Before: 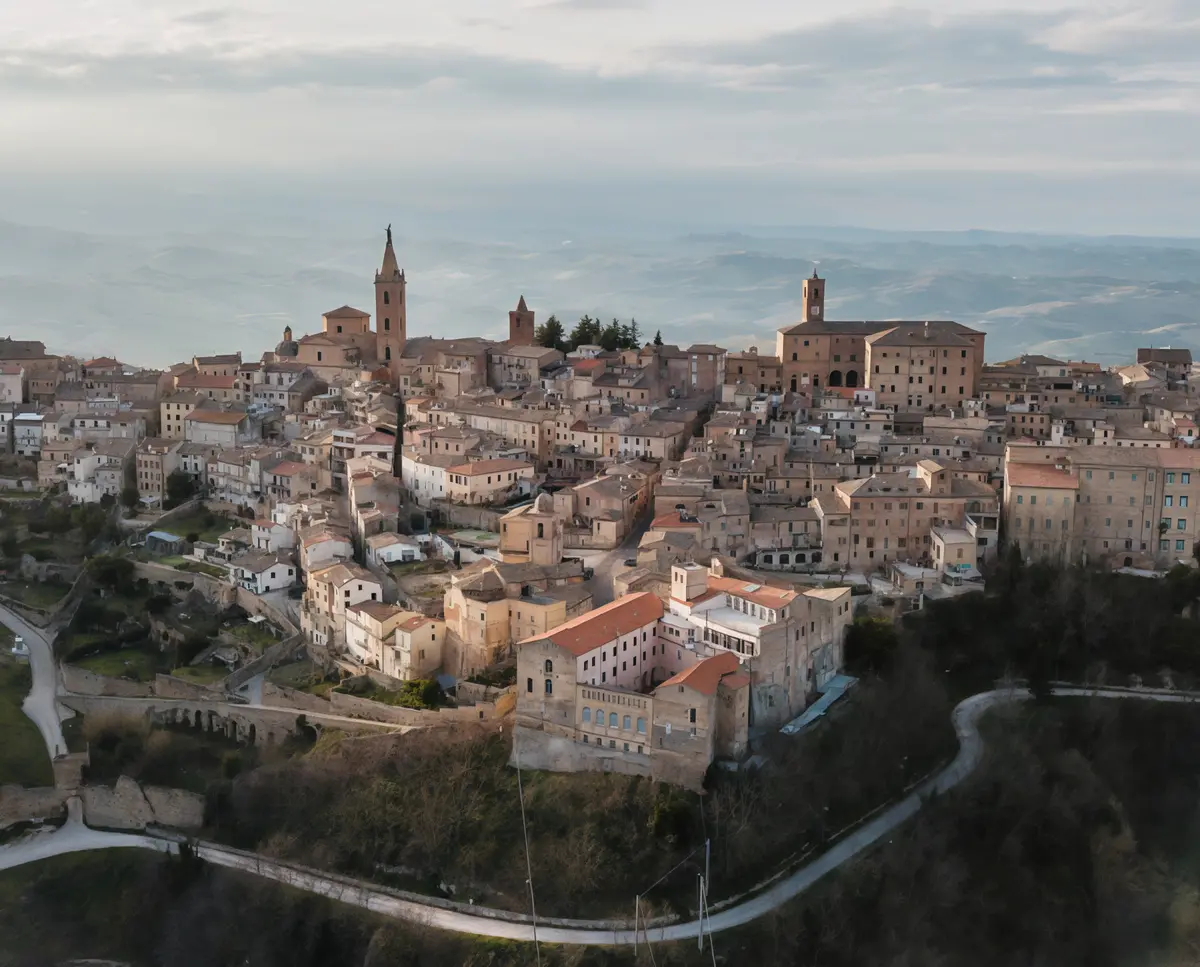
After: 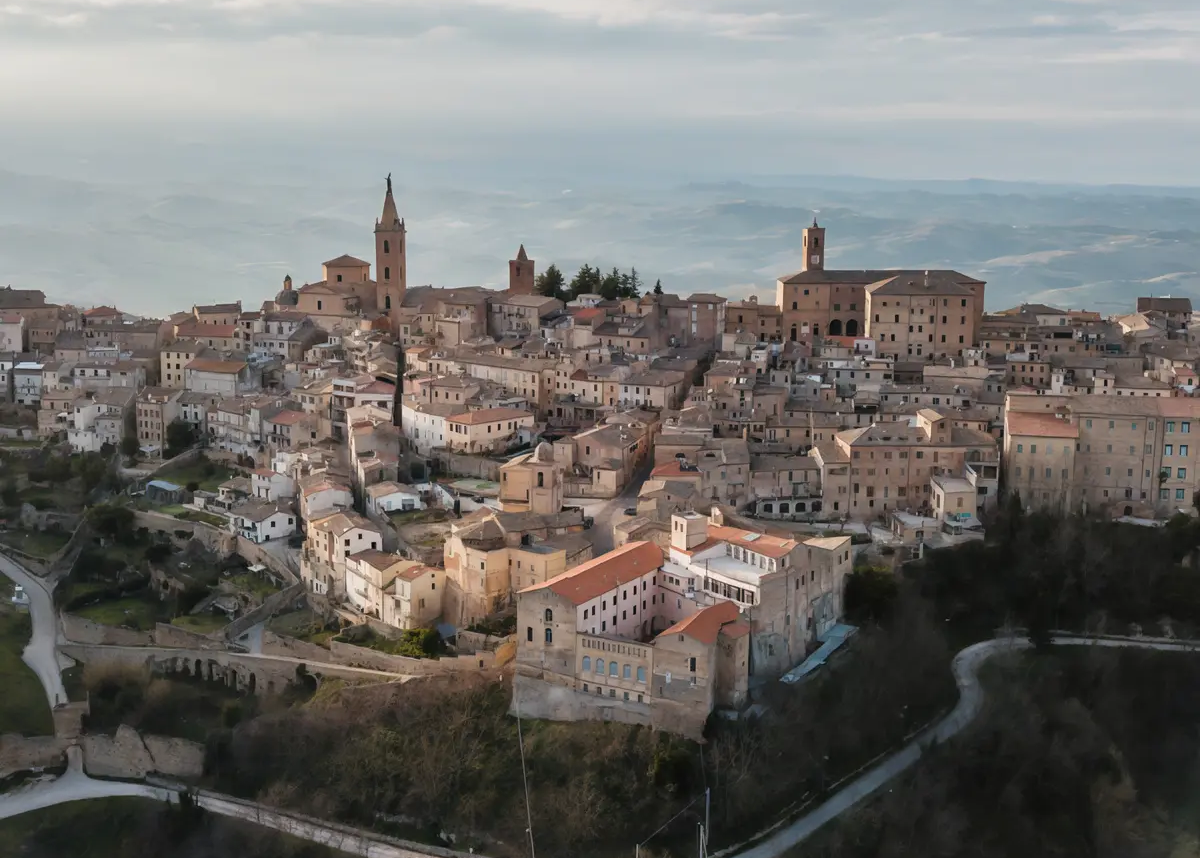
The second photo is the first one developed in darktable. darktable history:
crop and rotate: top 5.468%, bottom 5.788%
shadows and highlights: radius 333.65, shadows 65, highlights 4.56, compress 87.33%, soften with gaussian
